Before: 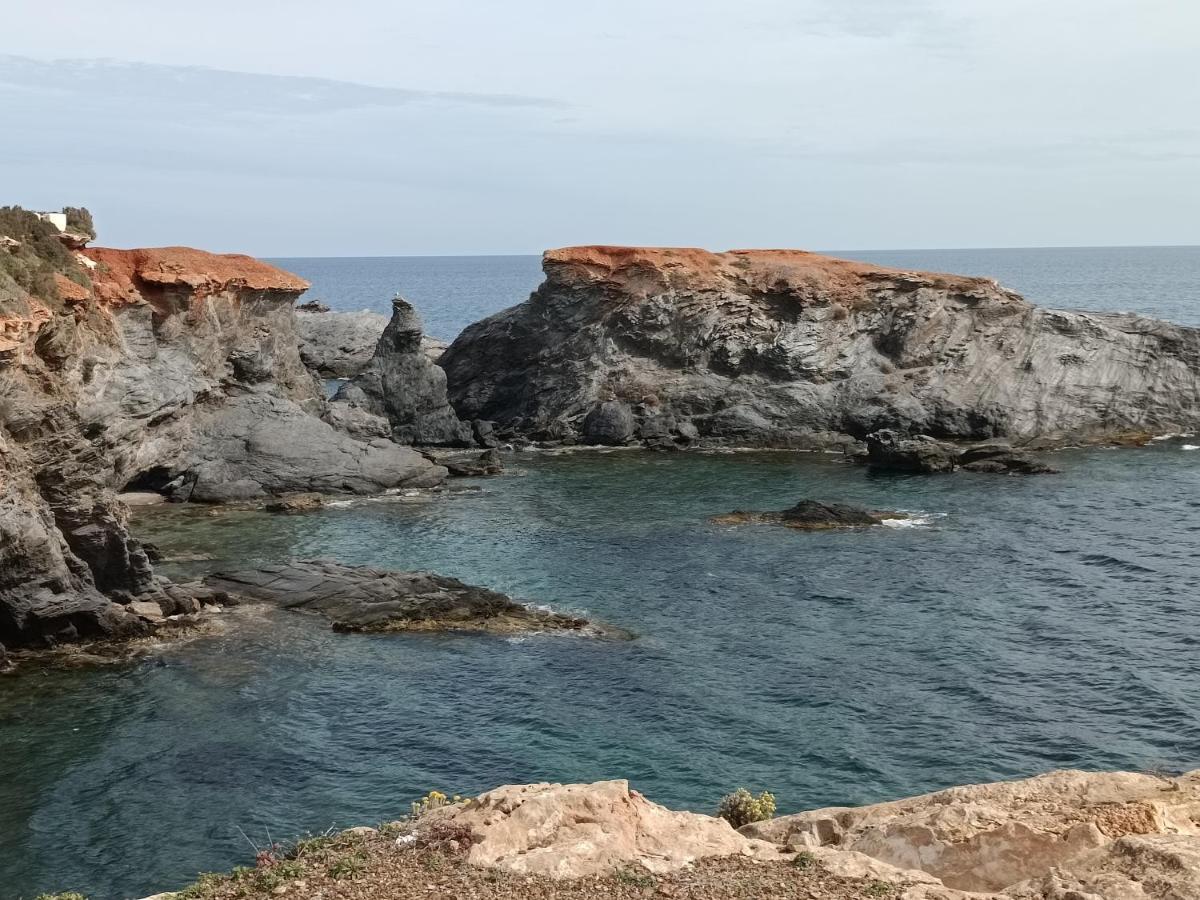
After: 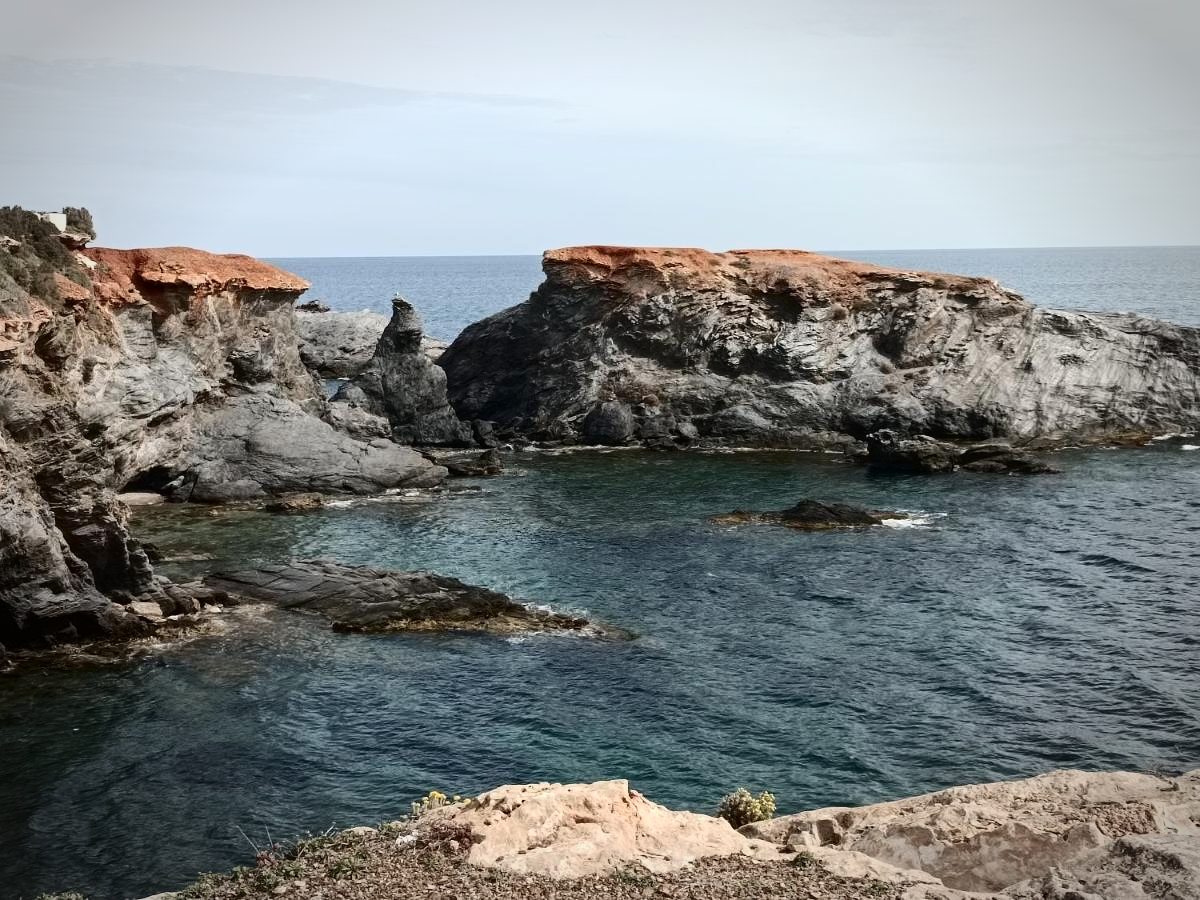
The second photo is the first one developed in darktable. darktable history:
vignetting: automatic ratio true
contrast brightness saturation: contrast 0.283
